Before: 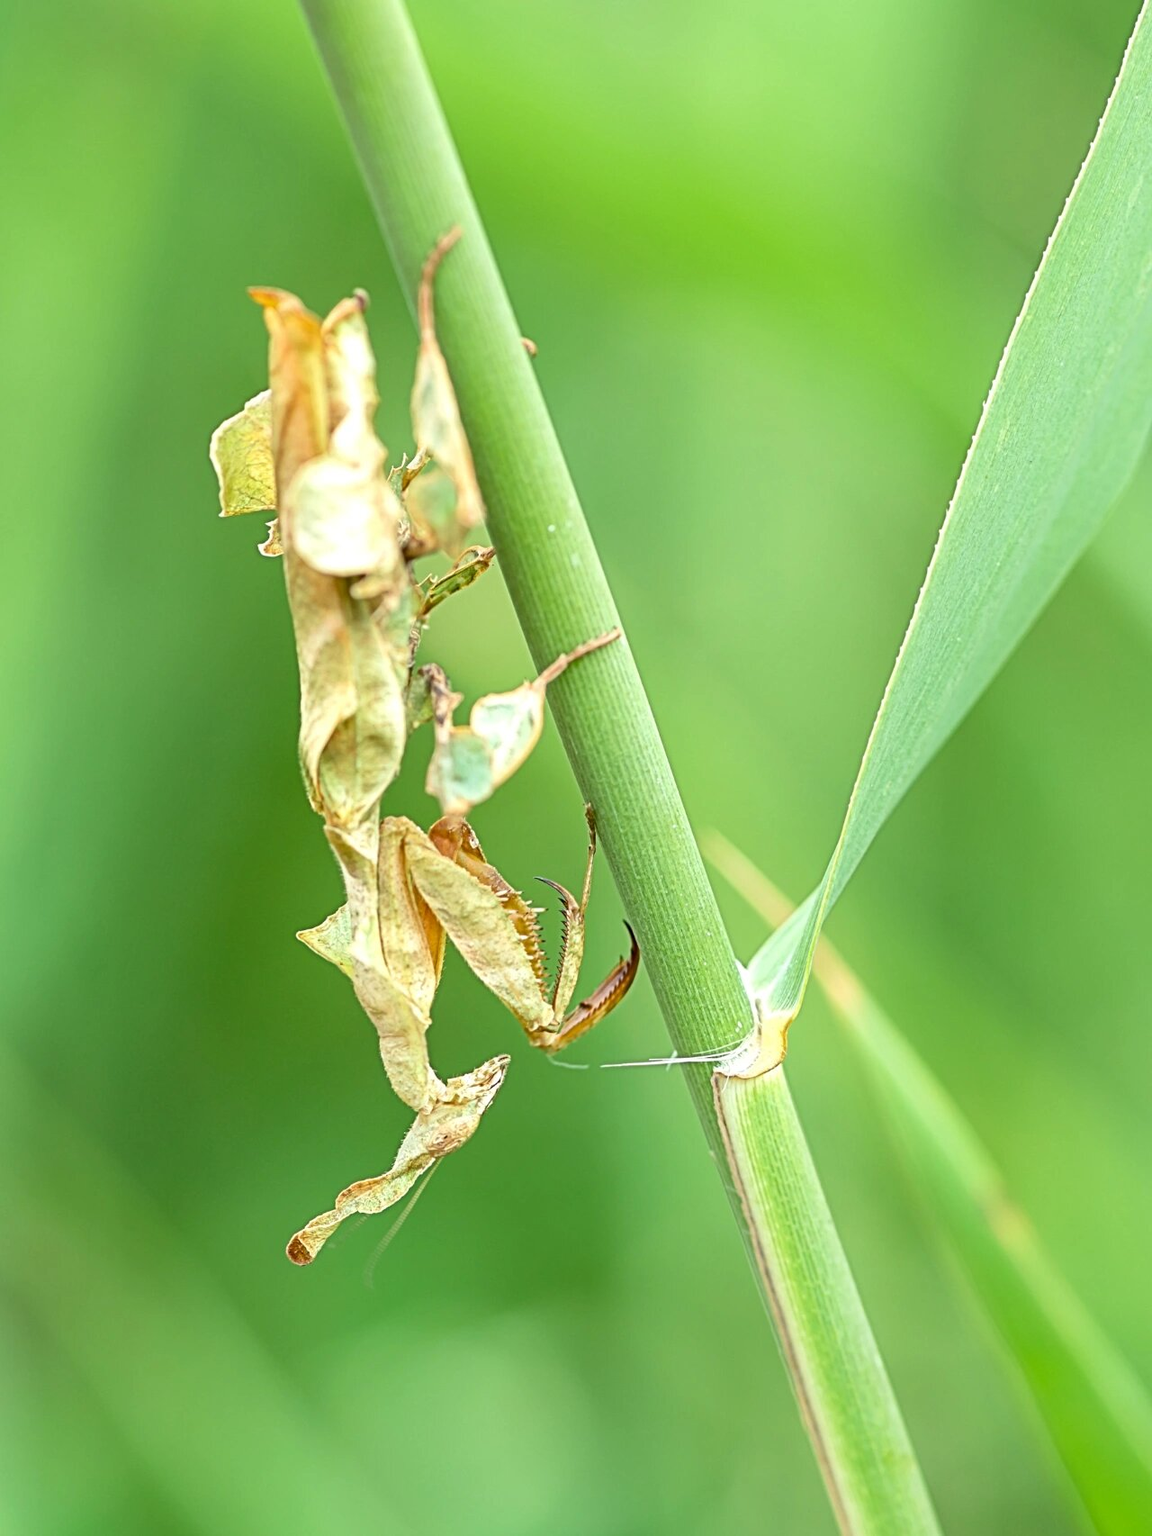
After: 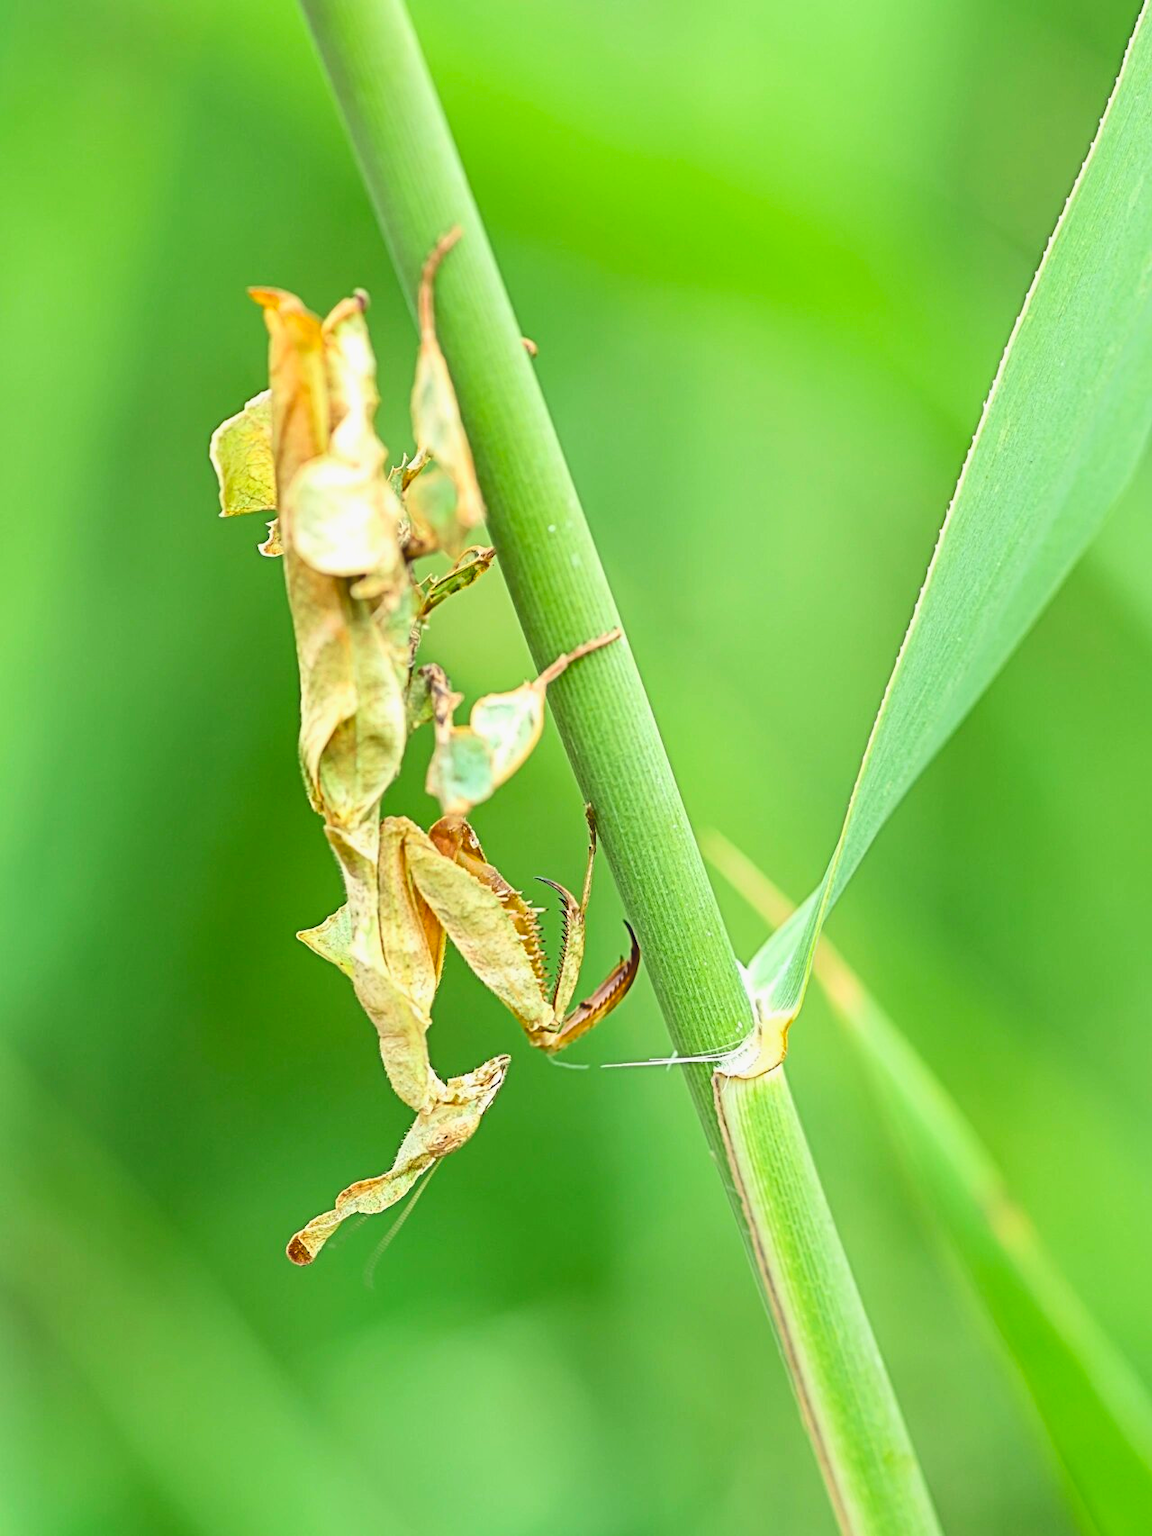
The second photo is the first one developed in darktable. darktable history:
exposure: black level correction -0.015, exposure -0.132 EV, compensate highlight preservation false
contrast brightness saturation: contrast 0.163, saturation 0.333
base curve: curves: ch0 [(0, 0) (0.283, 0.295) (1, 1)], preserve colors none
